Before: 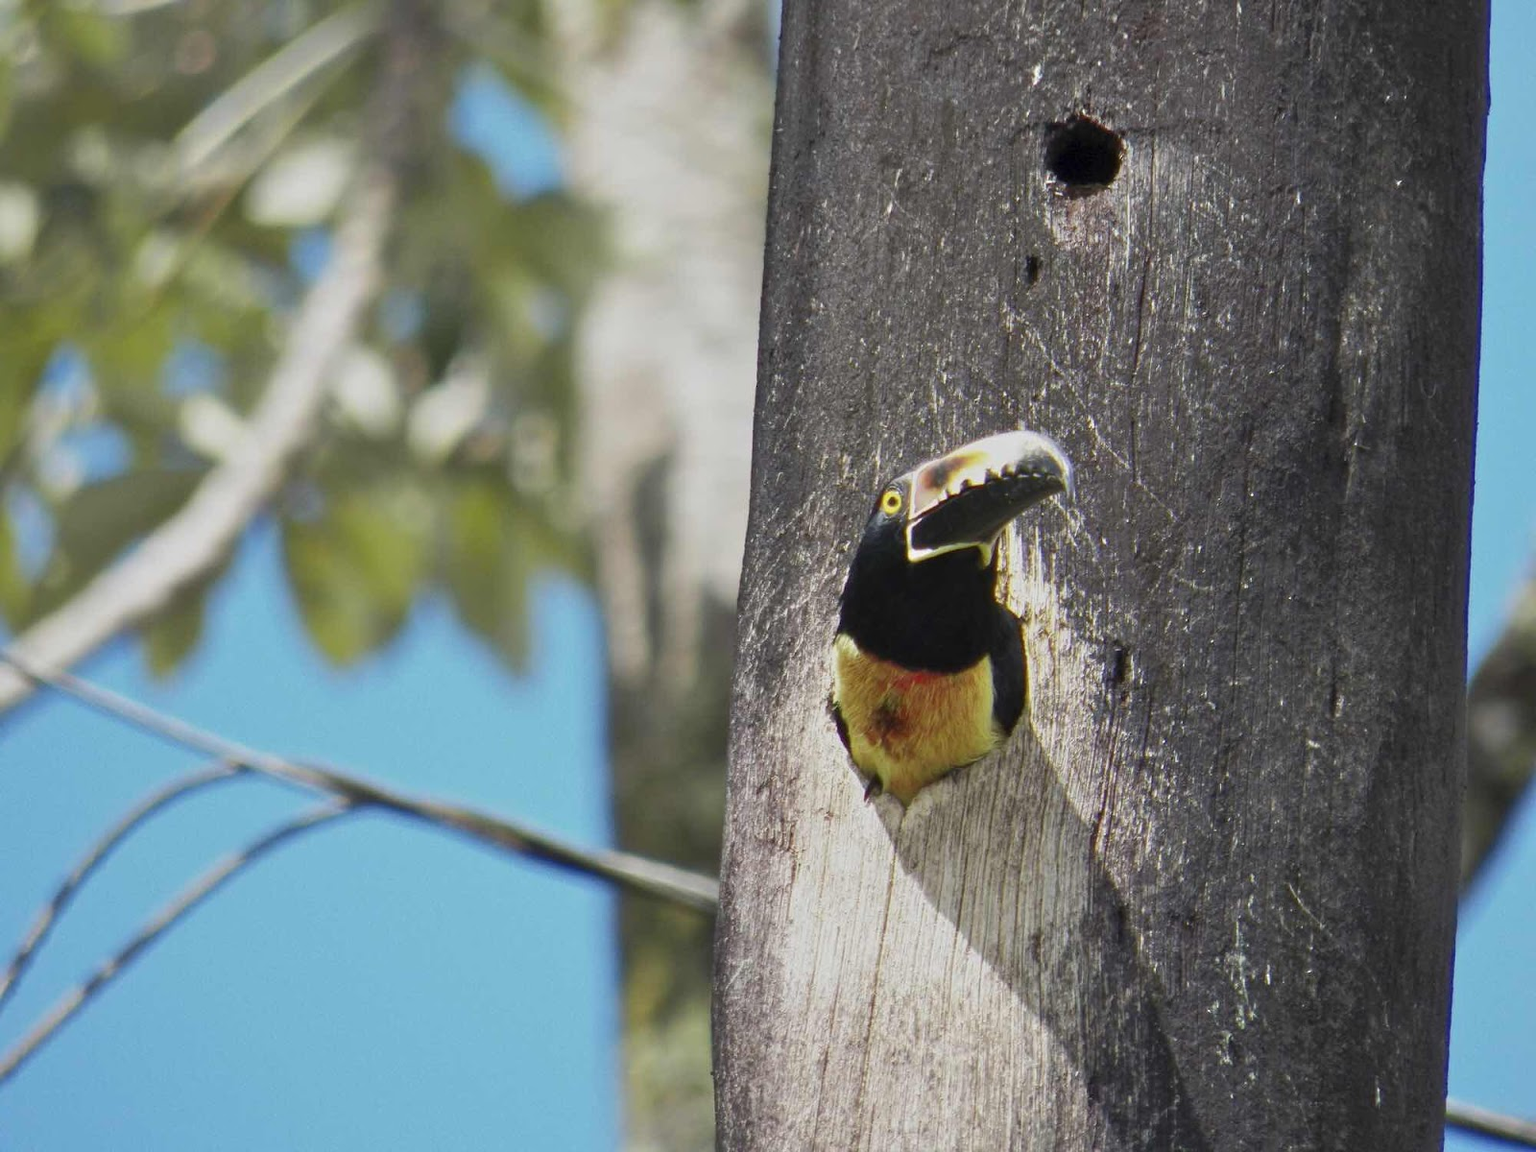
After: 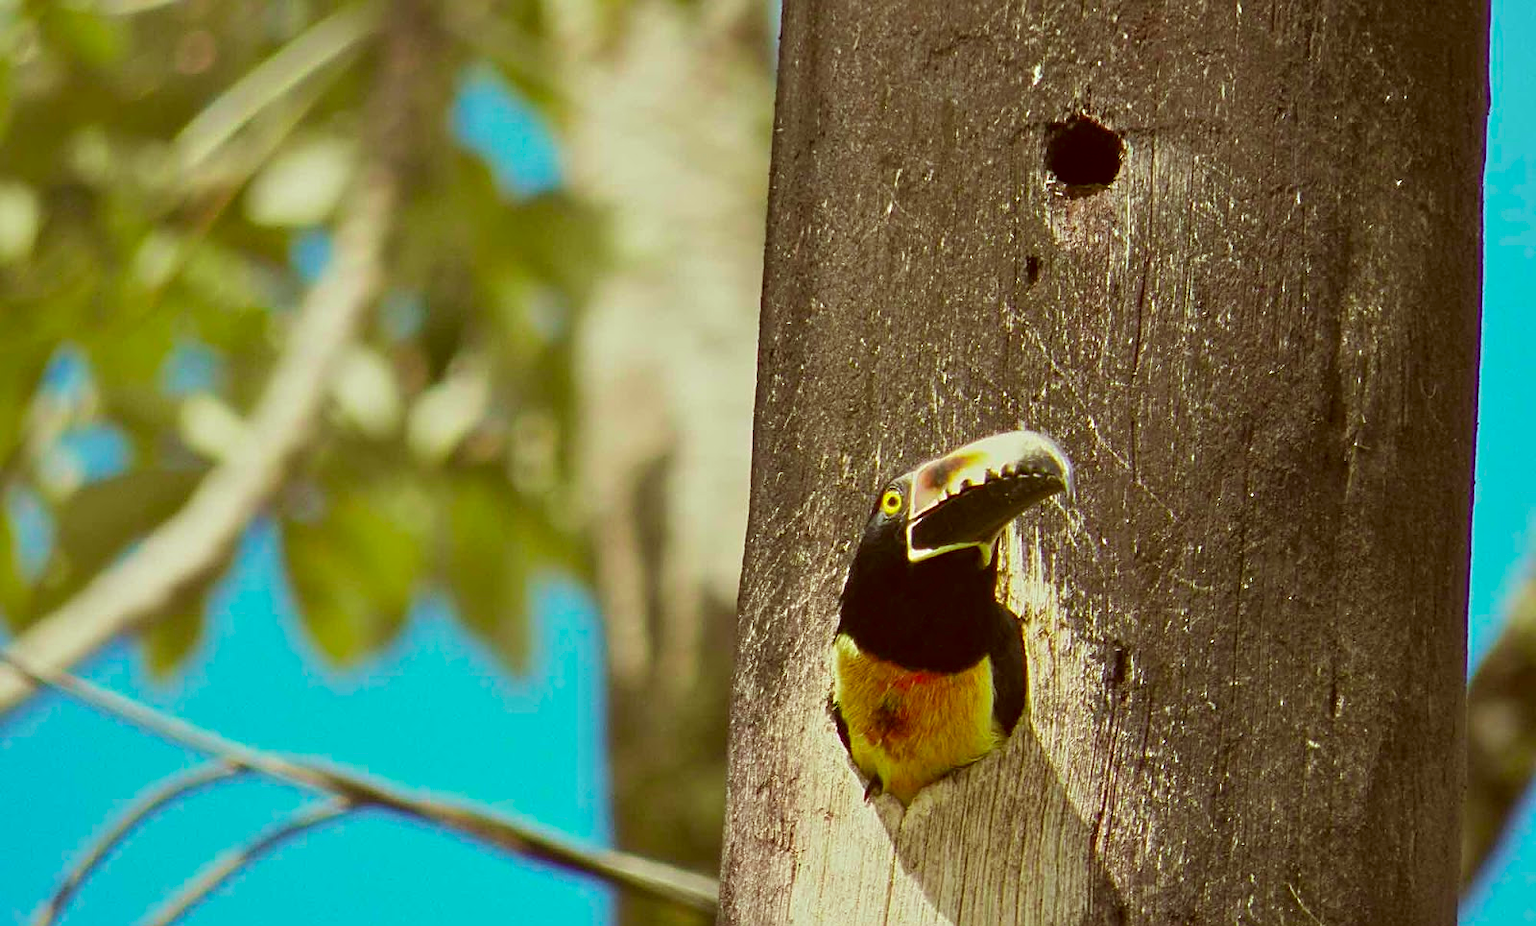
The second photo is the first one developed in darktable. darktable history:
crop: bottom 19.52%
color correction: highlights a* -6.31, highlights b* 9.59, shadows a* 10.09, shadows b* 23.52
sharpen: on, module defaults
color zones: curves: ch0 [(0, 0.447) (0.184, 0.543) (0.323, 0.476) (0.429, 0.445) (0.571, 0.443) (0.714, 0.451) (0.857, 0.452) (1, 0.447)]; ch1 [(0, 0.464) (0.176, 0.46) (0.287, 0.177) (0.429, 0.002) (0.571, 0) (0.714, 0) (0.857, 0) (1, 0.464)], mix -137.85%
velvia: strength 15.09%
